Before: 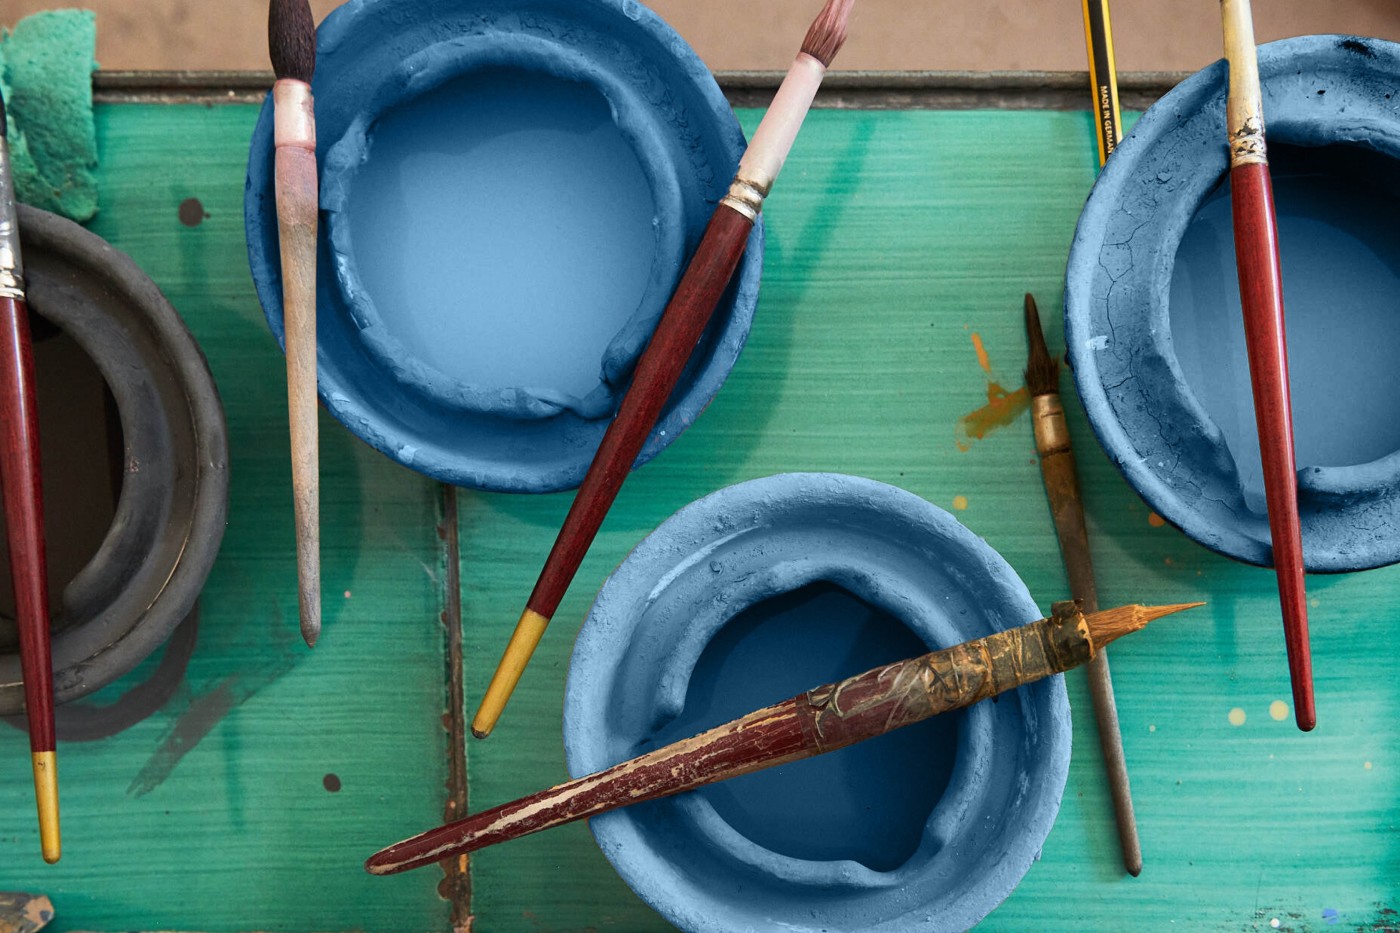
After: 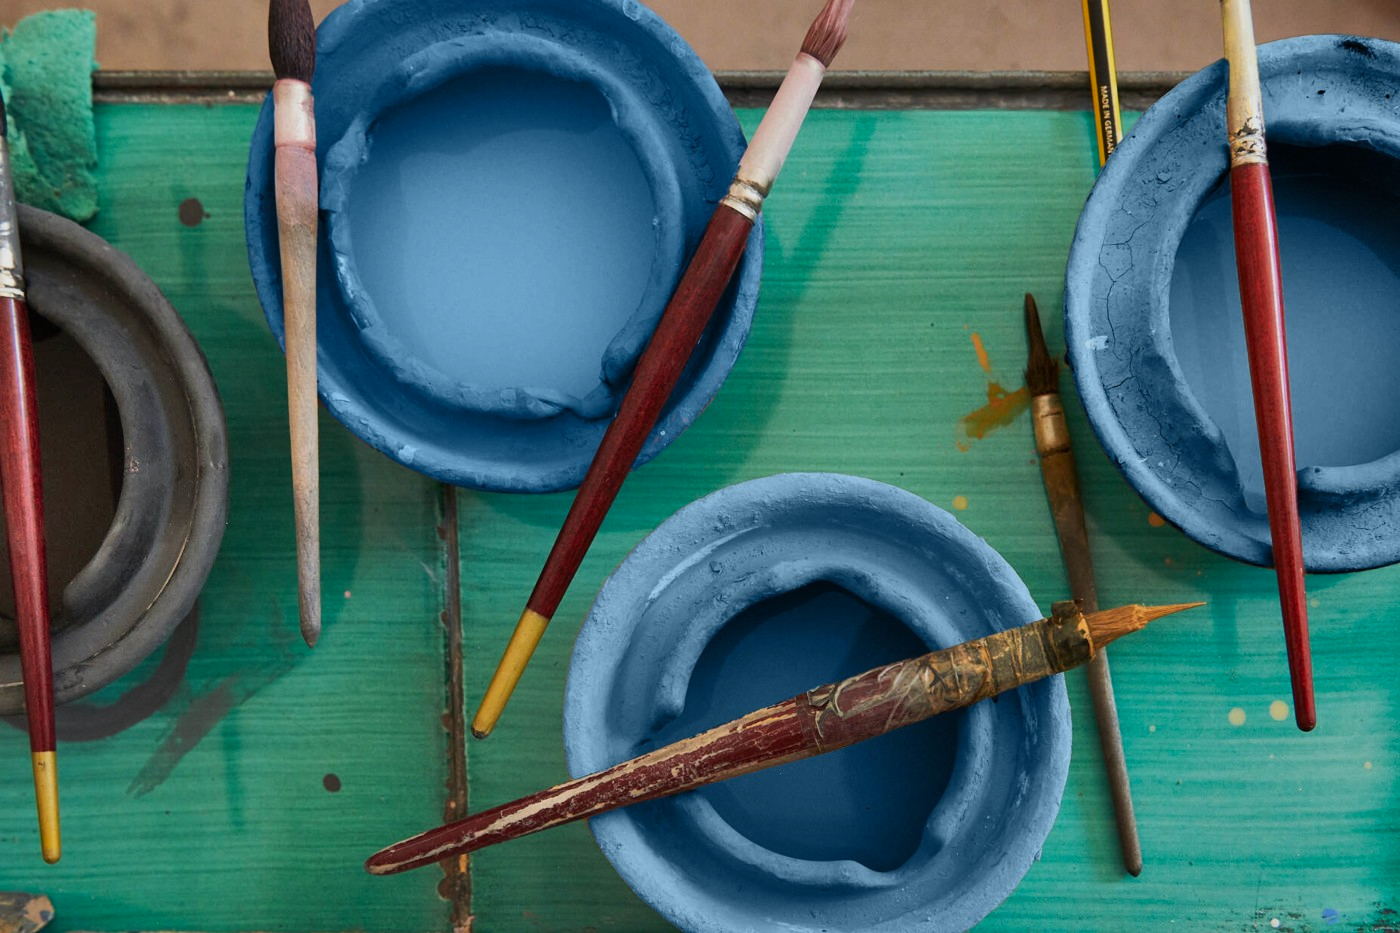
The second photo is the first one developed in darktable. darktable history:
shadows and highlights: shadows 80.05, white point adjustment -9.23, highlights -61.16, soften with gaussian
